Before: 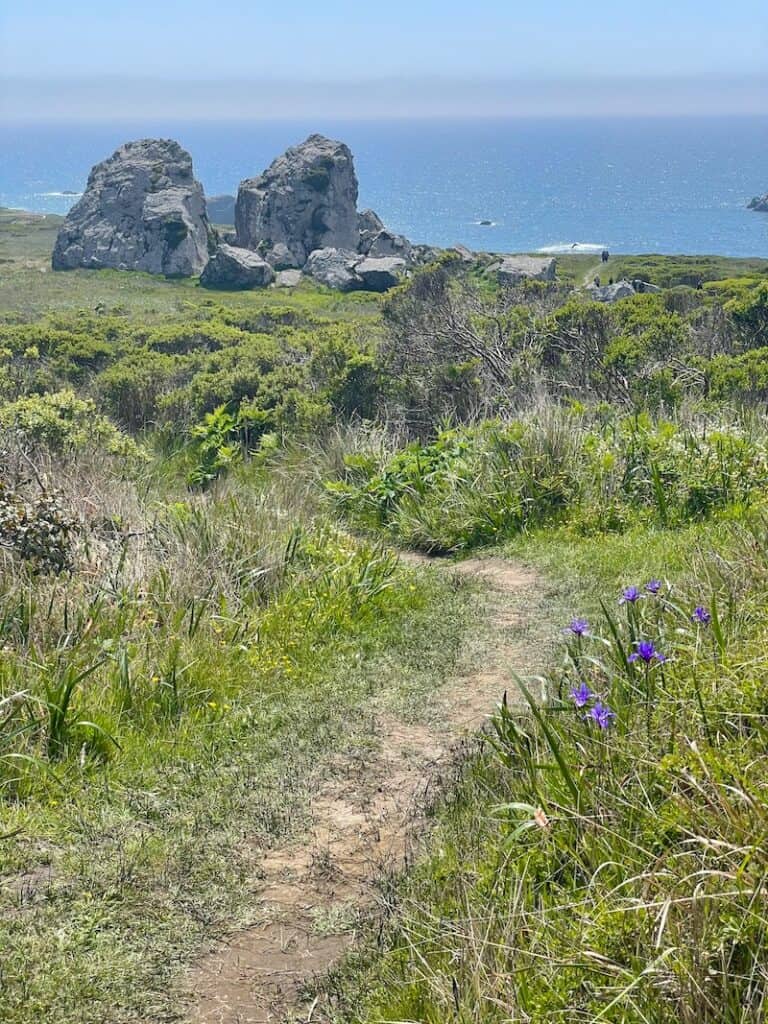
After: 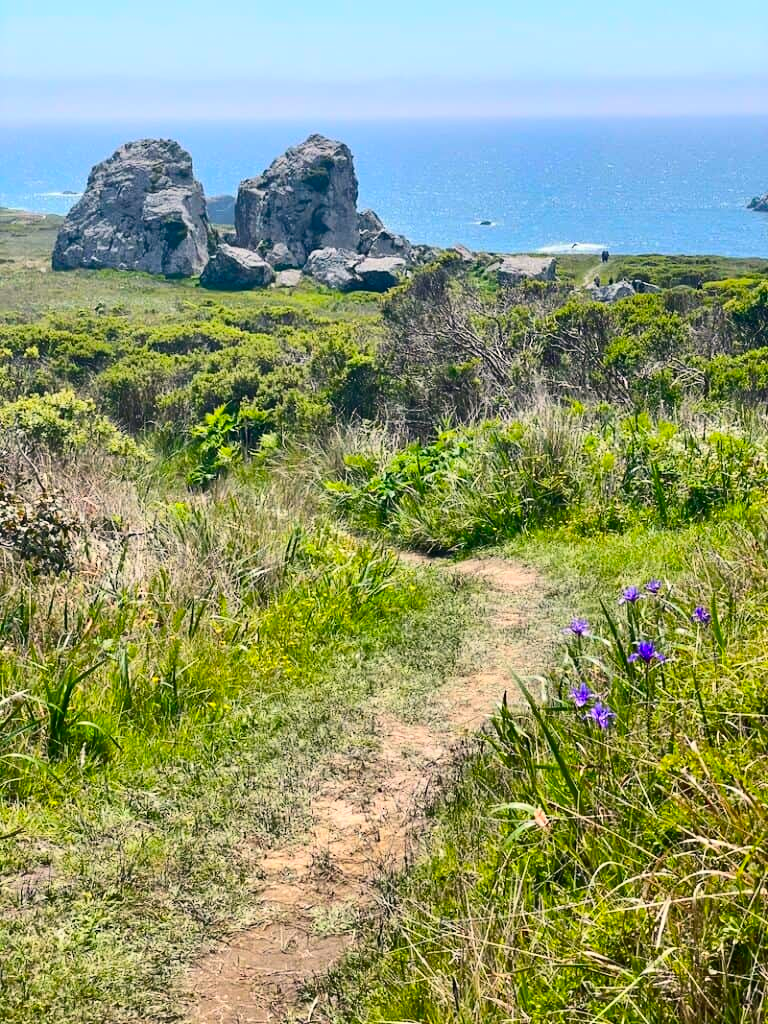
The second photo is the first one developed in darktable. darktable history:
contrast brightness saturation: contrast 0.26, brightness 0.02, saturation 0.87
color correction: highlights a* 5.59, highlights b* 5.24, saturation 0.68
